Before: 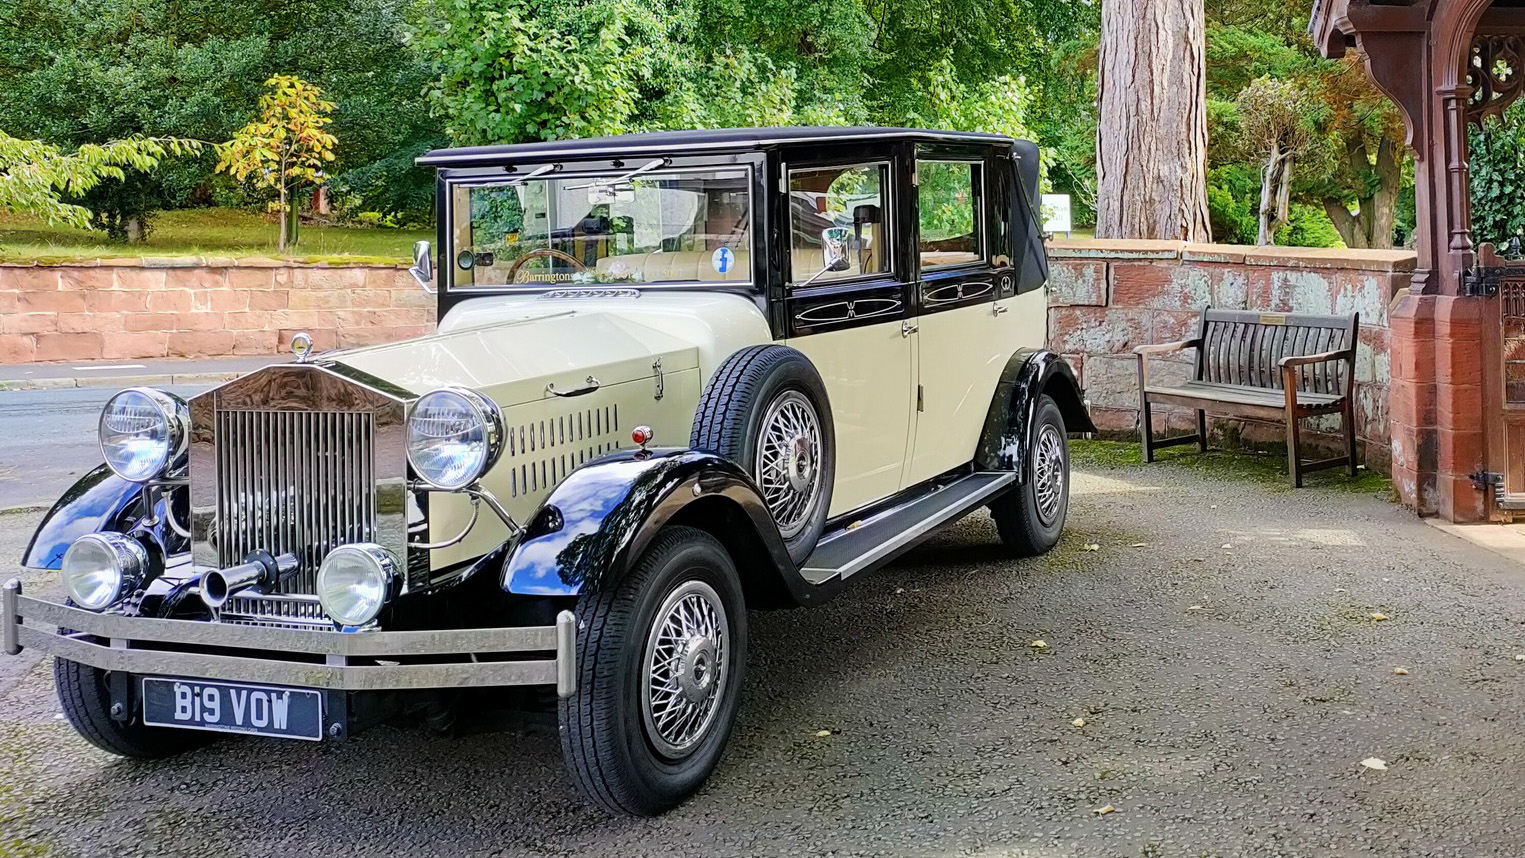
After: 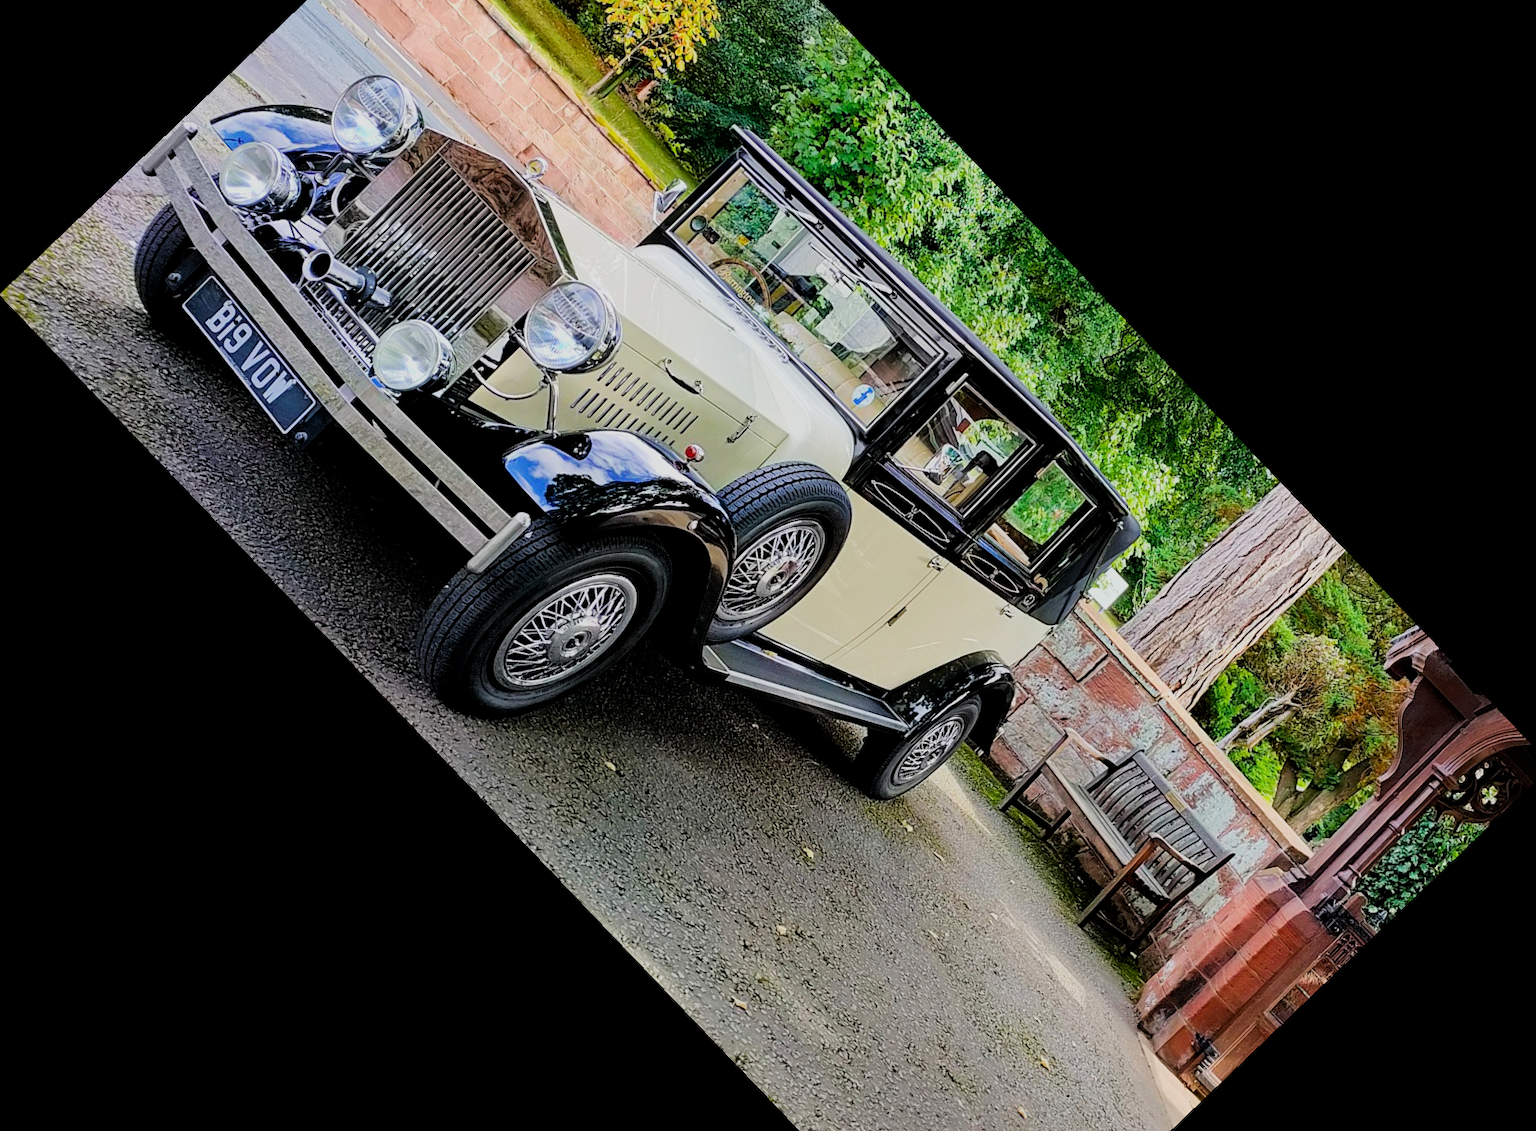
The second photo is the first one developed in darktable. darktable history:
crop and rotate: angle -46.26°, top 16.234%, right 0.912%, bottom 11.704%
local contrast: mode bilateral grid, contrast 10, coarseness 25, detail 115%, midtone range 0.2
filmic rgb: black relative exposure -5 EV, hardness 2.88, contrast 1.2, highlights saturation mix -30%
